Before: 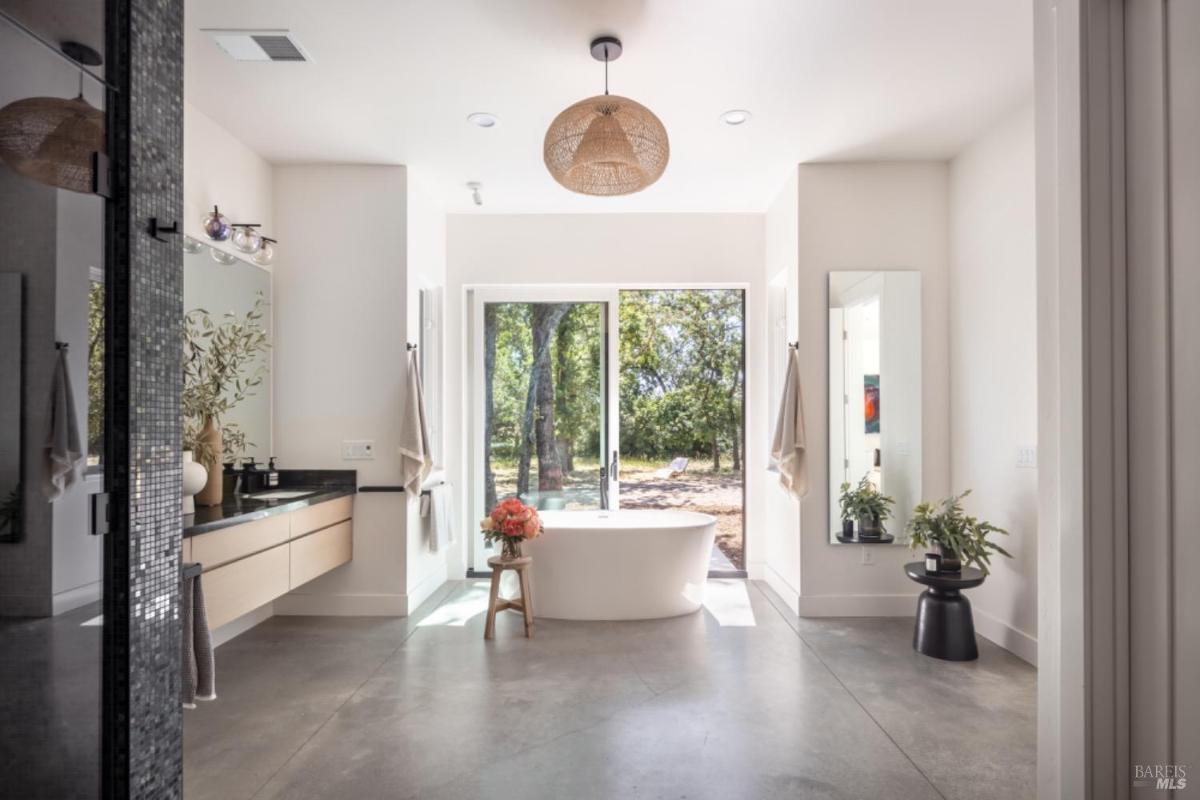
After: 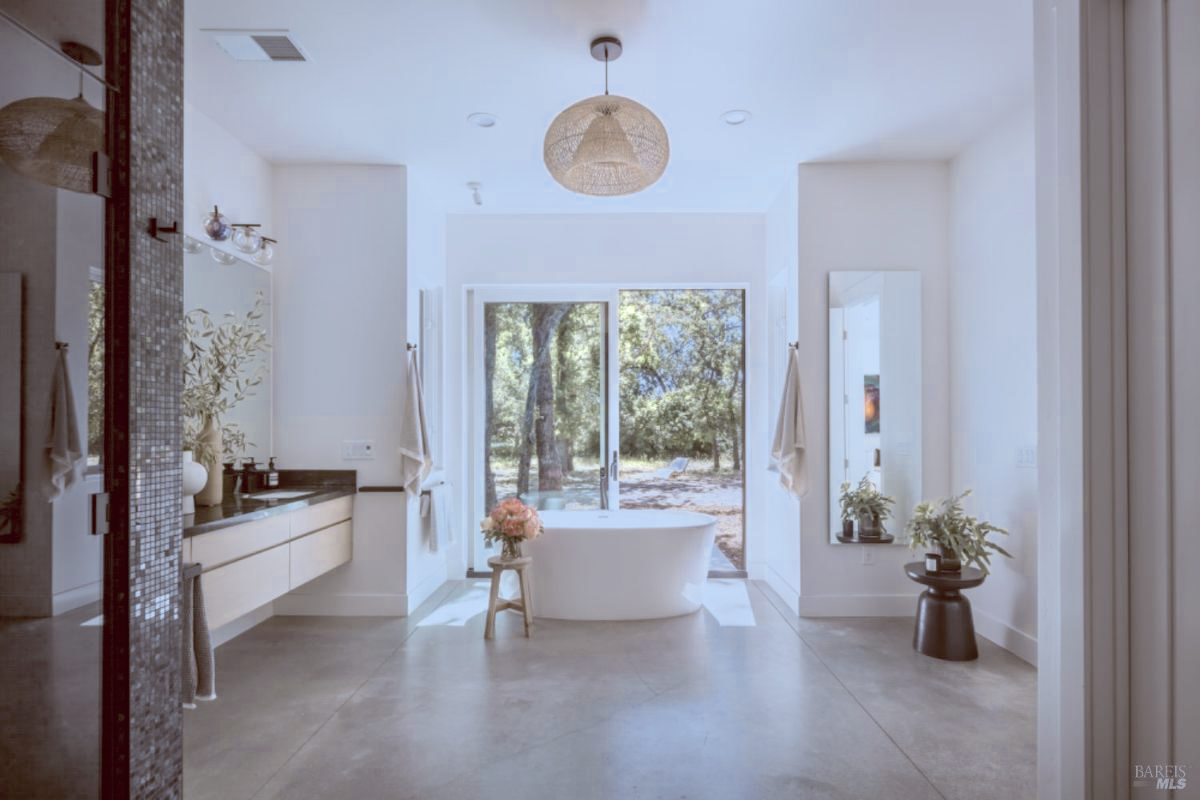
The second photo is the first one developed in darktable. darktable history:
color zones: curves: ch0 [(0.25, 0.667) (0.758, 0.368)]; ch1 [(0.215, 0.245) (0.761, 0.373)]; ch2 [(0.247, 0.554) (0.761, 0.436)]
white balance: red 0.926, green 1.003, blue 1.133
color balance: lift [1, 1.011, 0.999, 0.989], gamma [1.109, 1.045, 1.039, 0.955], gain [0.917, 0.936, 0.952, 1.064], contrast 2.32%, contrast fulcrum 19%, output saturation 101%
